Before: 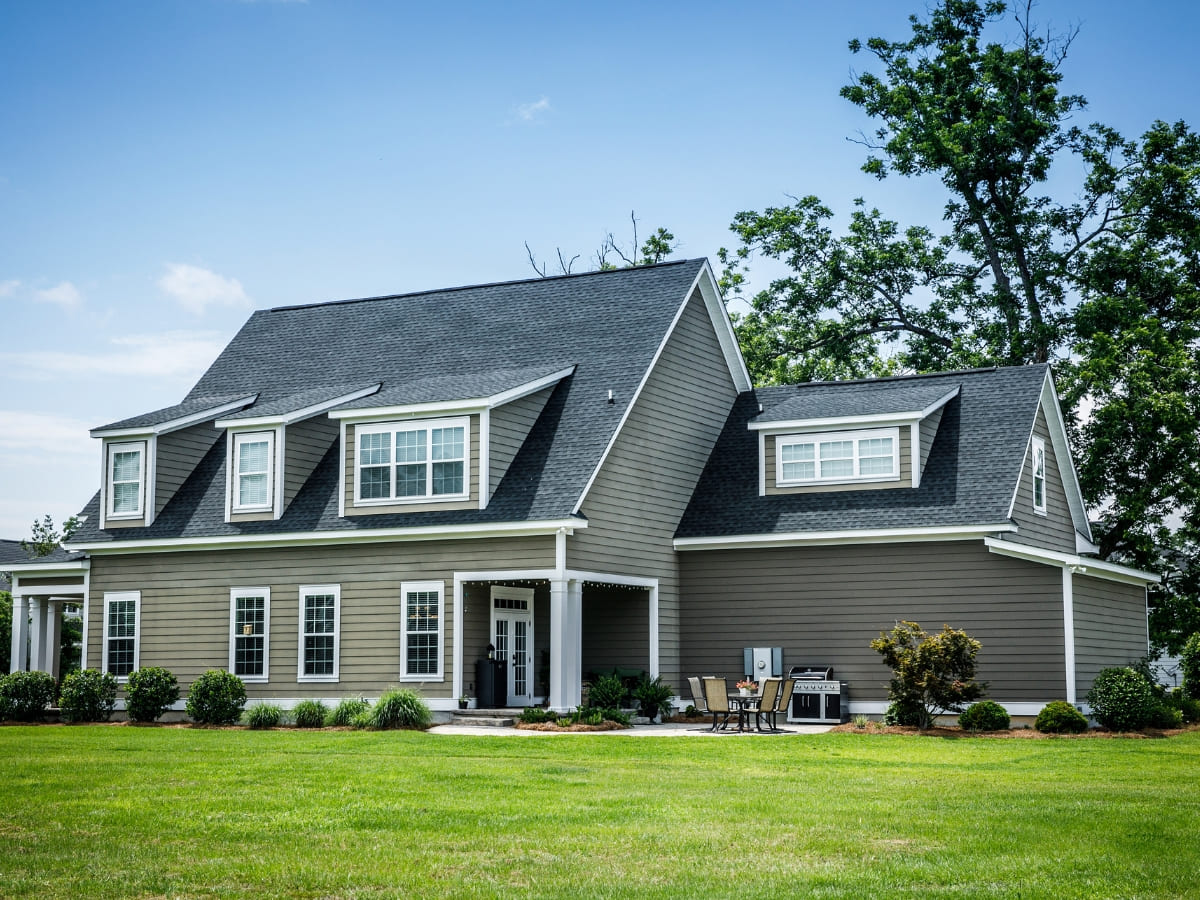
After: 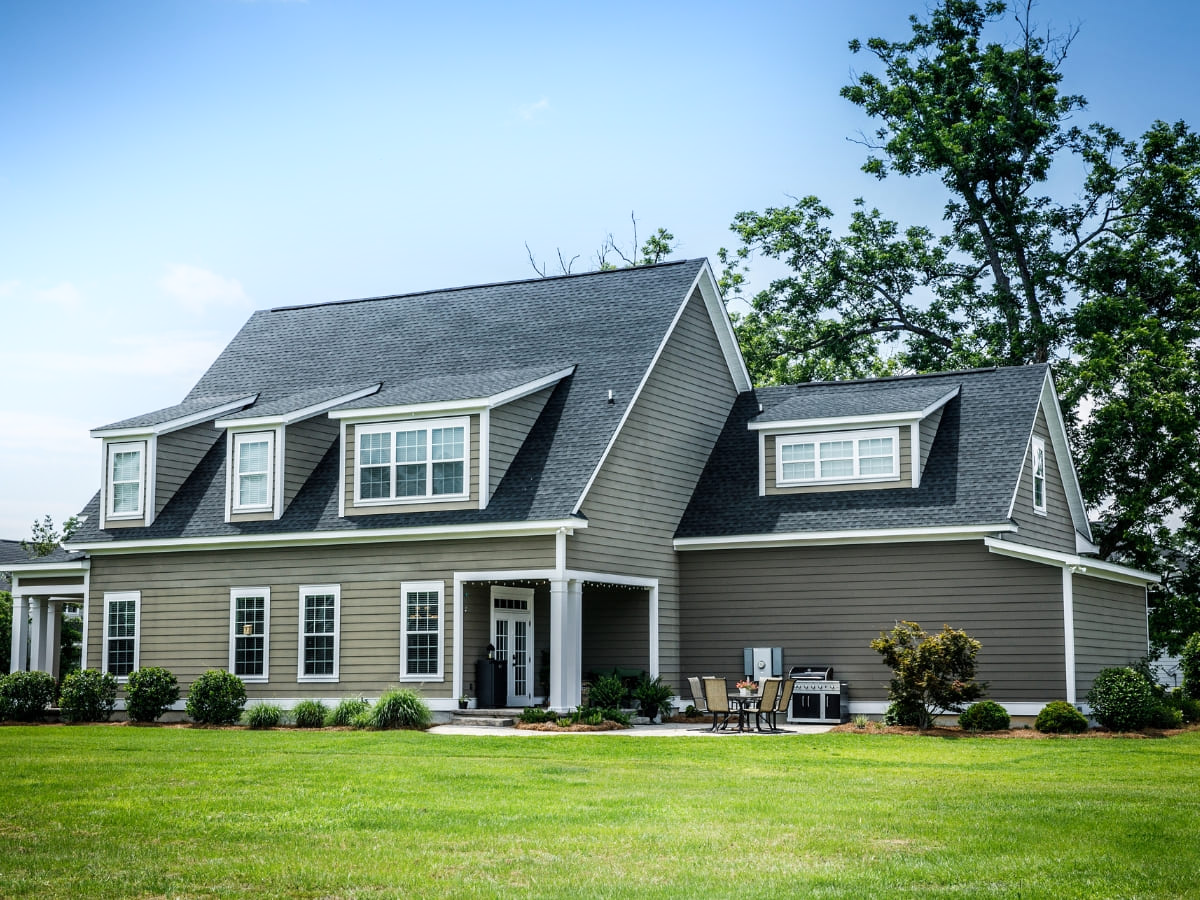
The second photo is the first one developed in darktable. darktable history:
shadows and highlights: shadows -22.14, highlights 99.1, soften with gaussian
